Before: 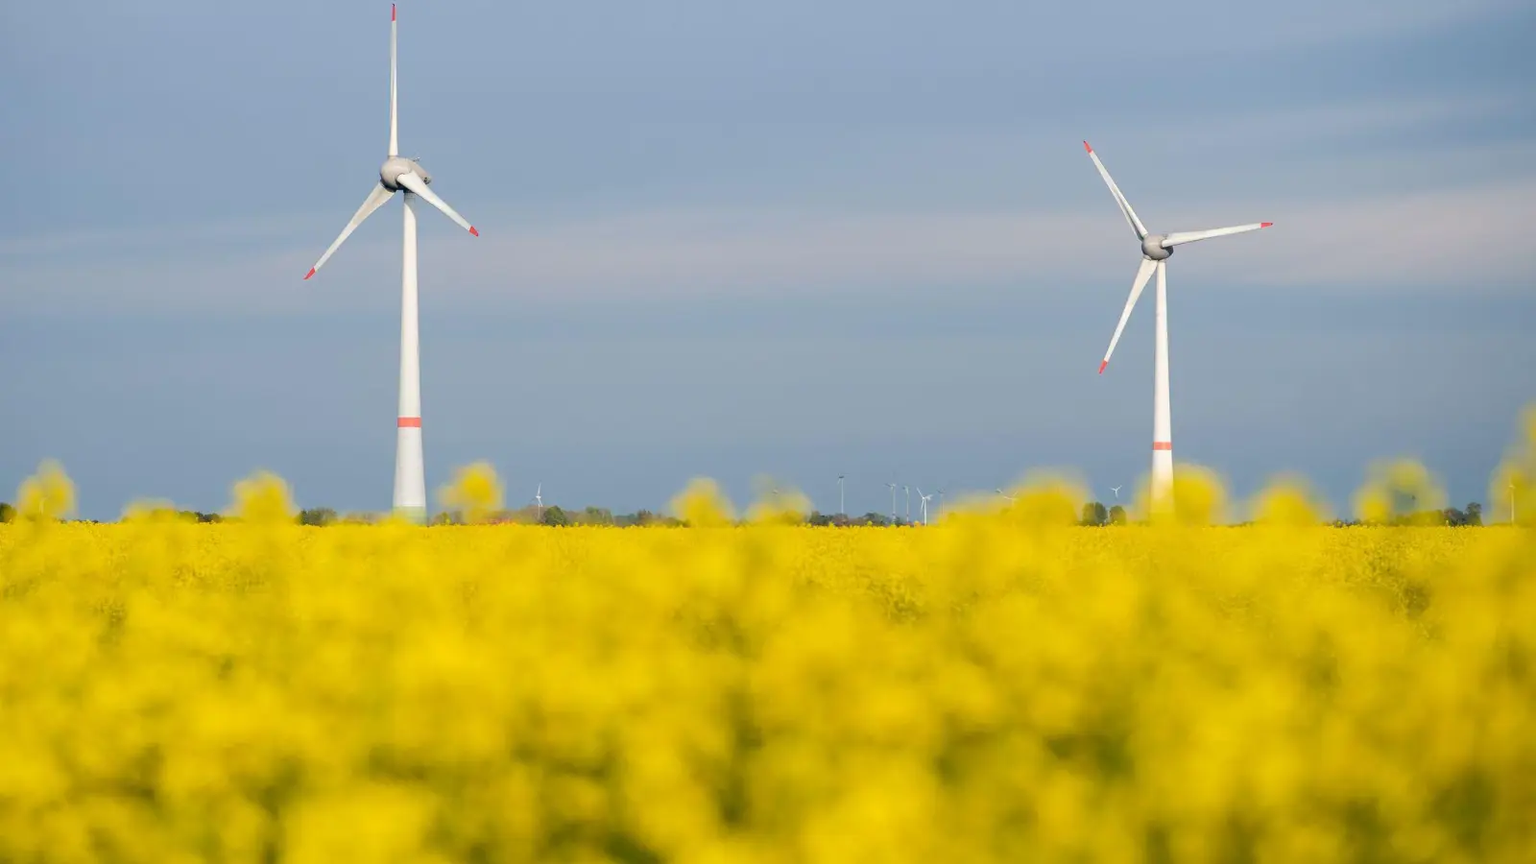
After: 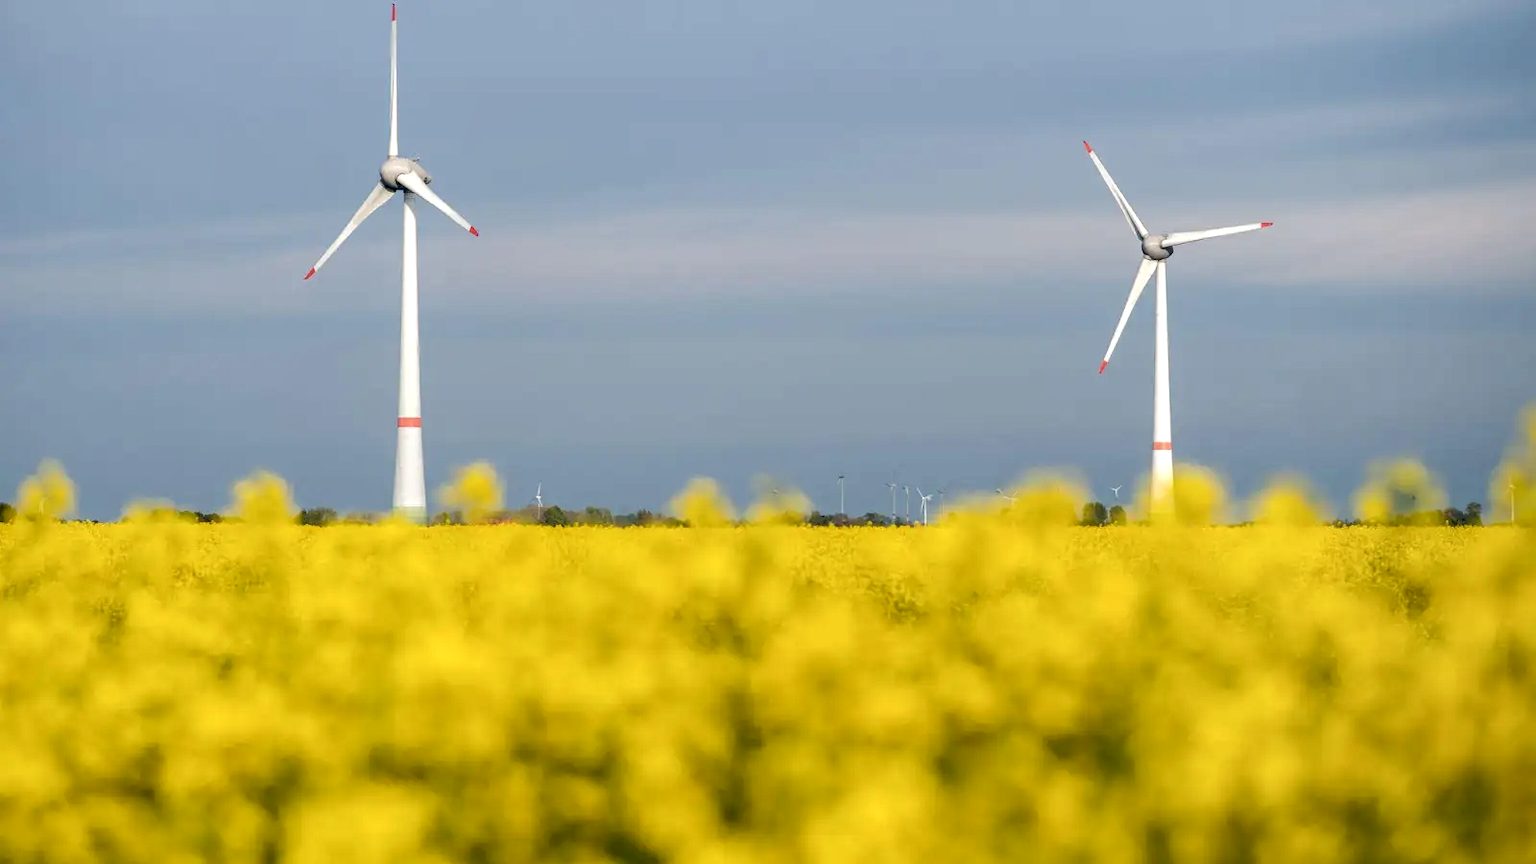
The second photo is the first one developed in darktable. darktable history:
shadows and highlights: shadows 24.75, highlights -24.51
local contrast: detail 150%
